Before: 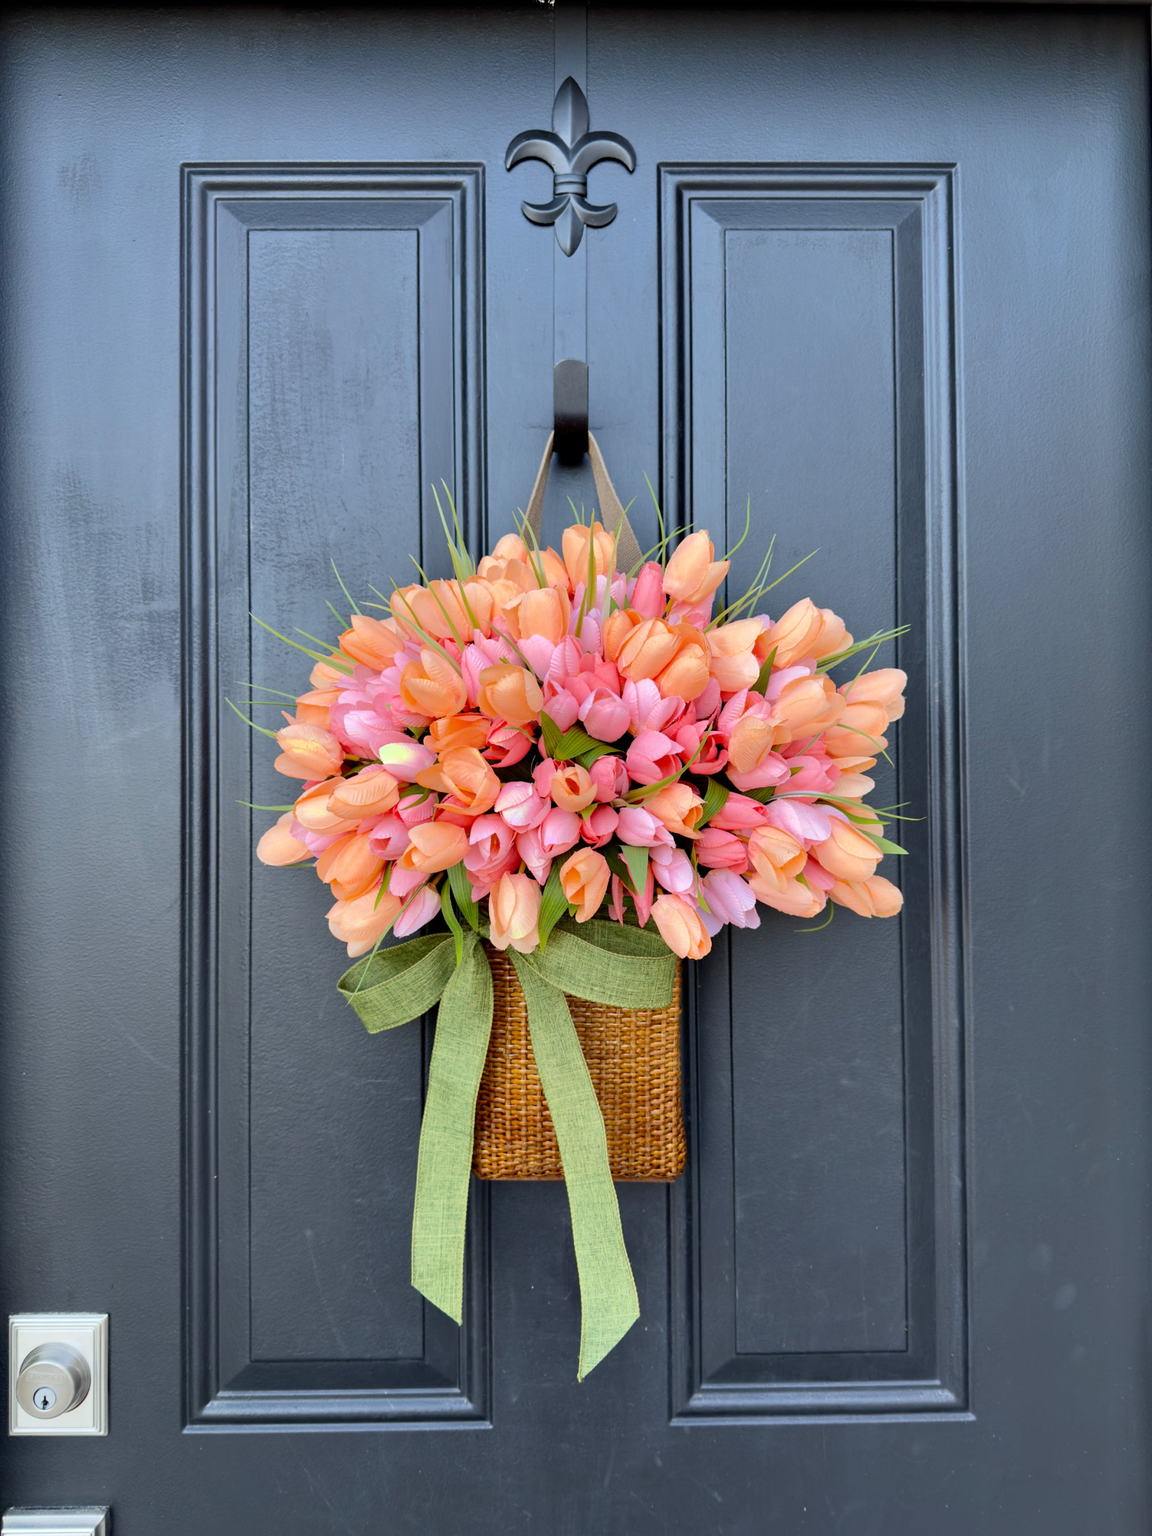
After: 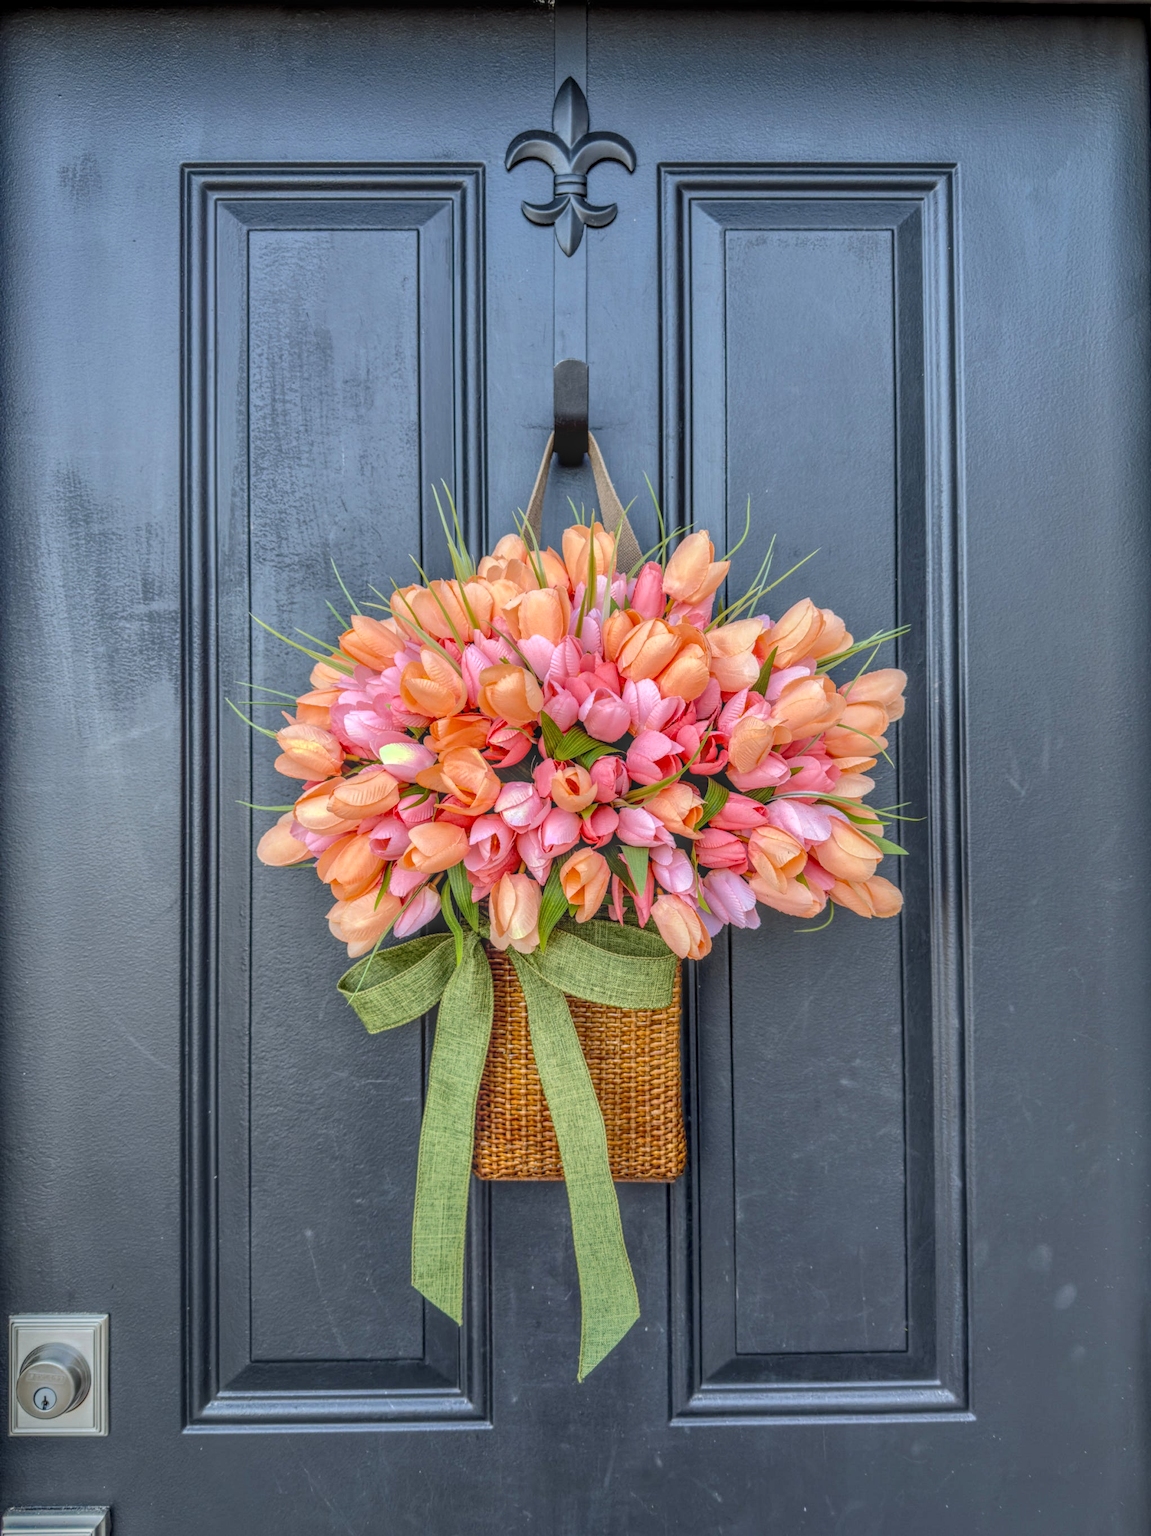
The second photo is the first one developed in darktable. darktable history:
local contrast: highlights 3%, shadows 2%, detail 199%, midtone range 0.244
